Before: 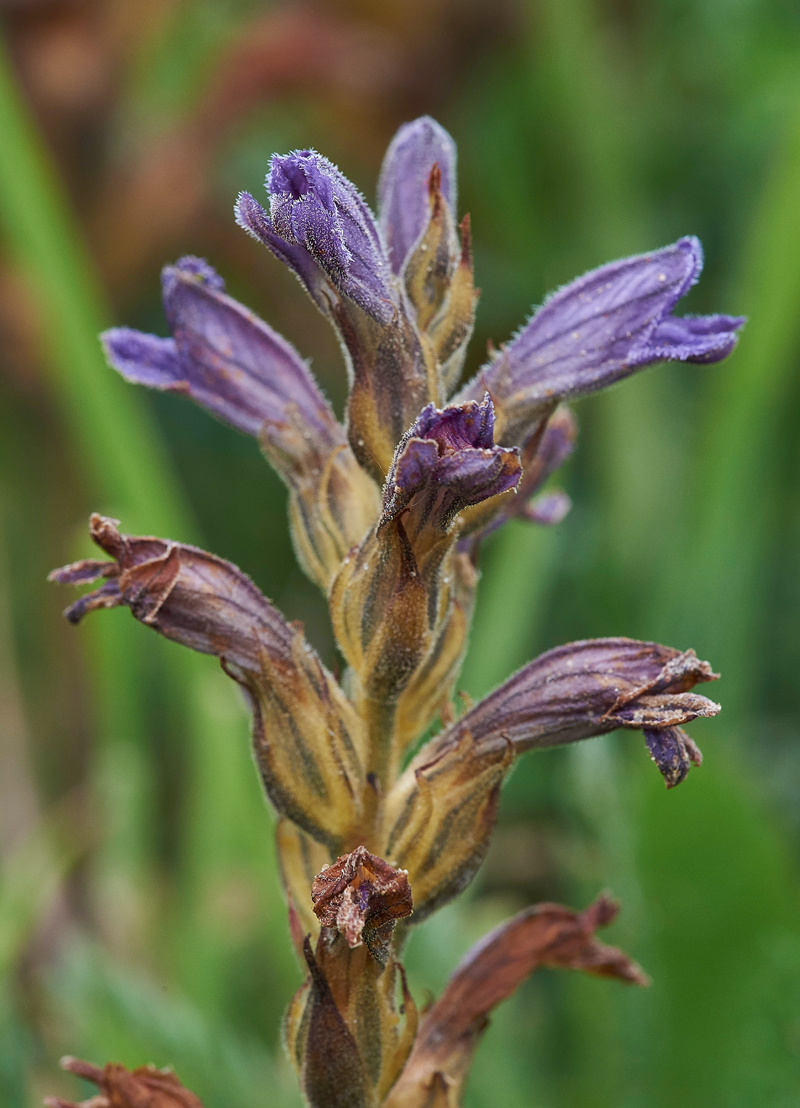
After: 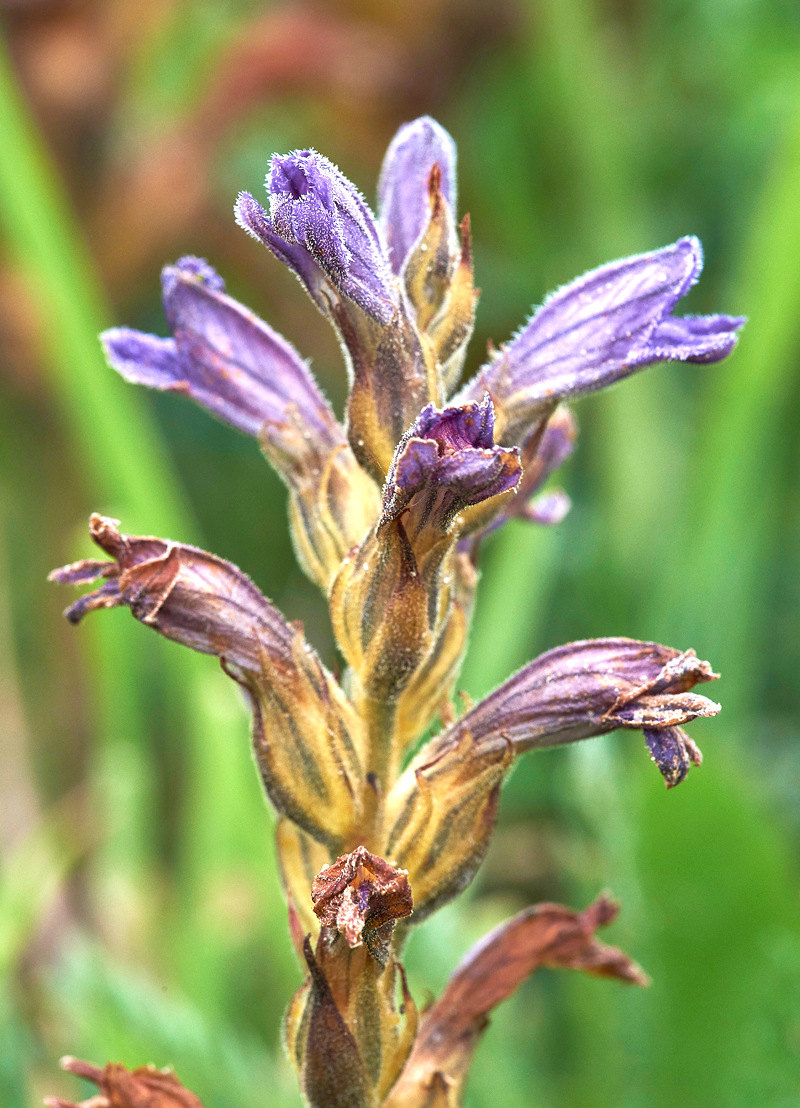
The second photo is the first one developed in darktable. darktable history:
levels: levels [0, 0.43, 0.859]
velvia: strength 9.16%
tone equalizer: -8 EV -0.713 EV, -7 EV -0.674 EV, -6 EV -0.607 EV, -5 EV -0.37 EV, -3 EV 0.382 EV, -2 EV 0.6 EV, -1 EV 0.689 EV, +0 EV 0.725 EV, smoothing diameter 24.97%, edges refinement/feathering 10.84, preserve details guided filter
